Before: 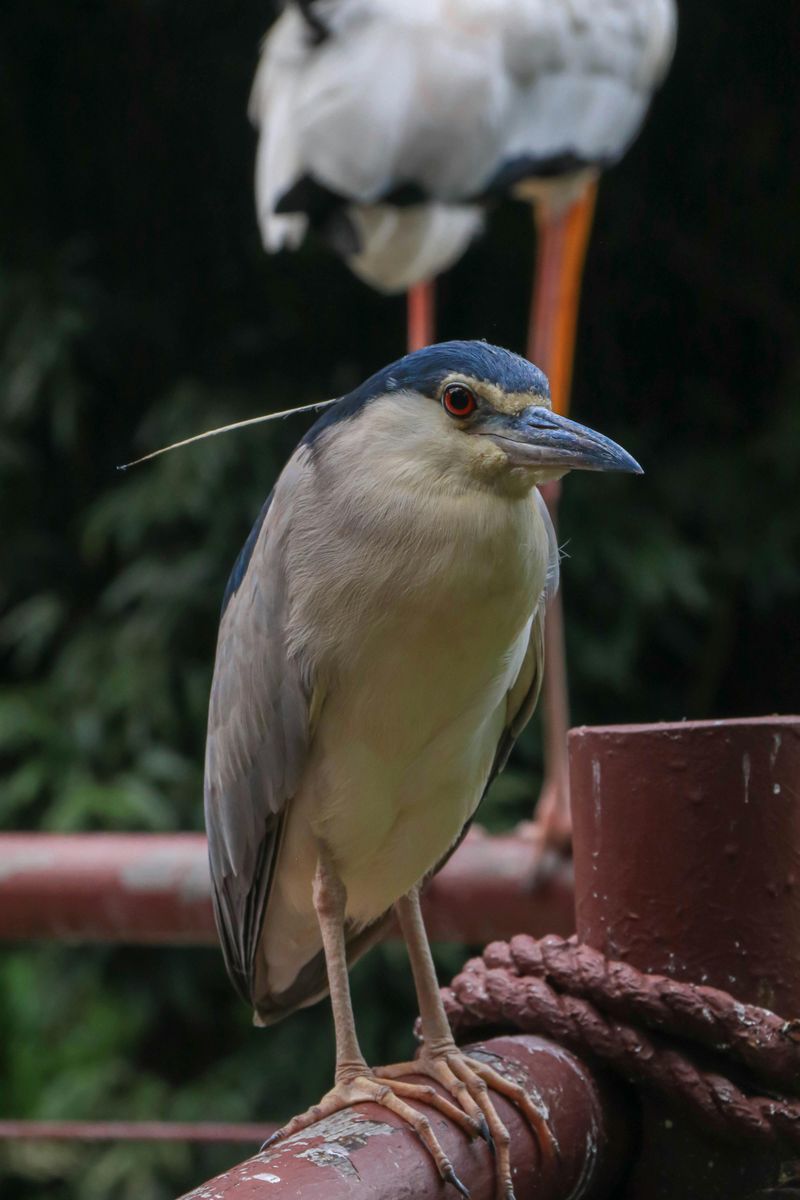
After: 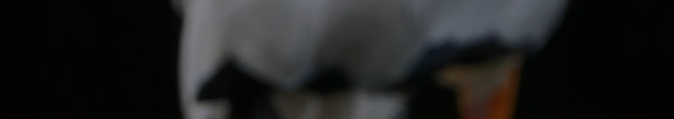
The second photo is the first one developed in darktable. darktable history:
crop and rotate: left 9.644%, top 9.491%, right 6.021%, bottom 80.509%
tone equalizer: -8 EV -2 EV, -7 EV -2 EV, -6 EV -2 EV, -5 EV -2 EV, -4 EV -2 EV, -3 EV -2 EV, -2 EV -2 EV, -1 EV -1.63 EV, +0 EV -2 EV
vignetting: unbound false
